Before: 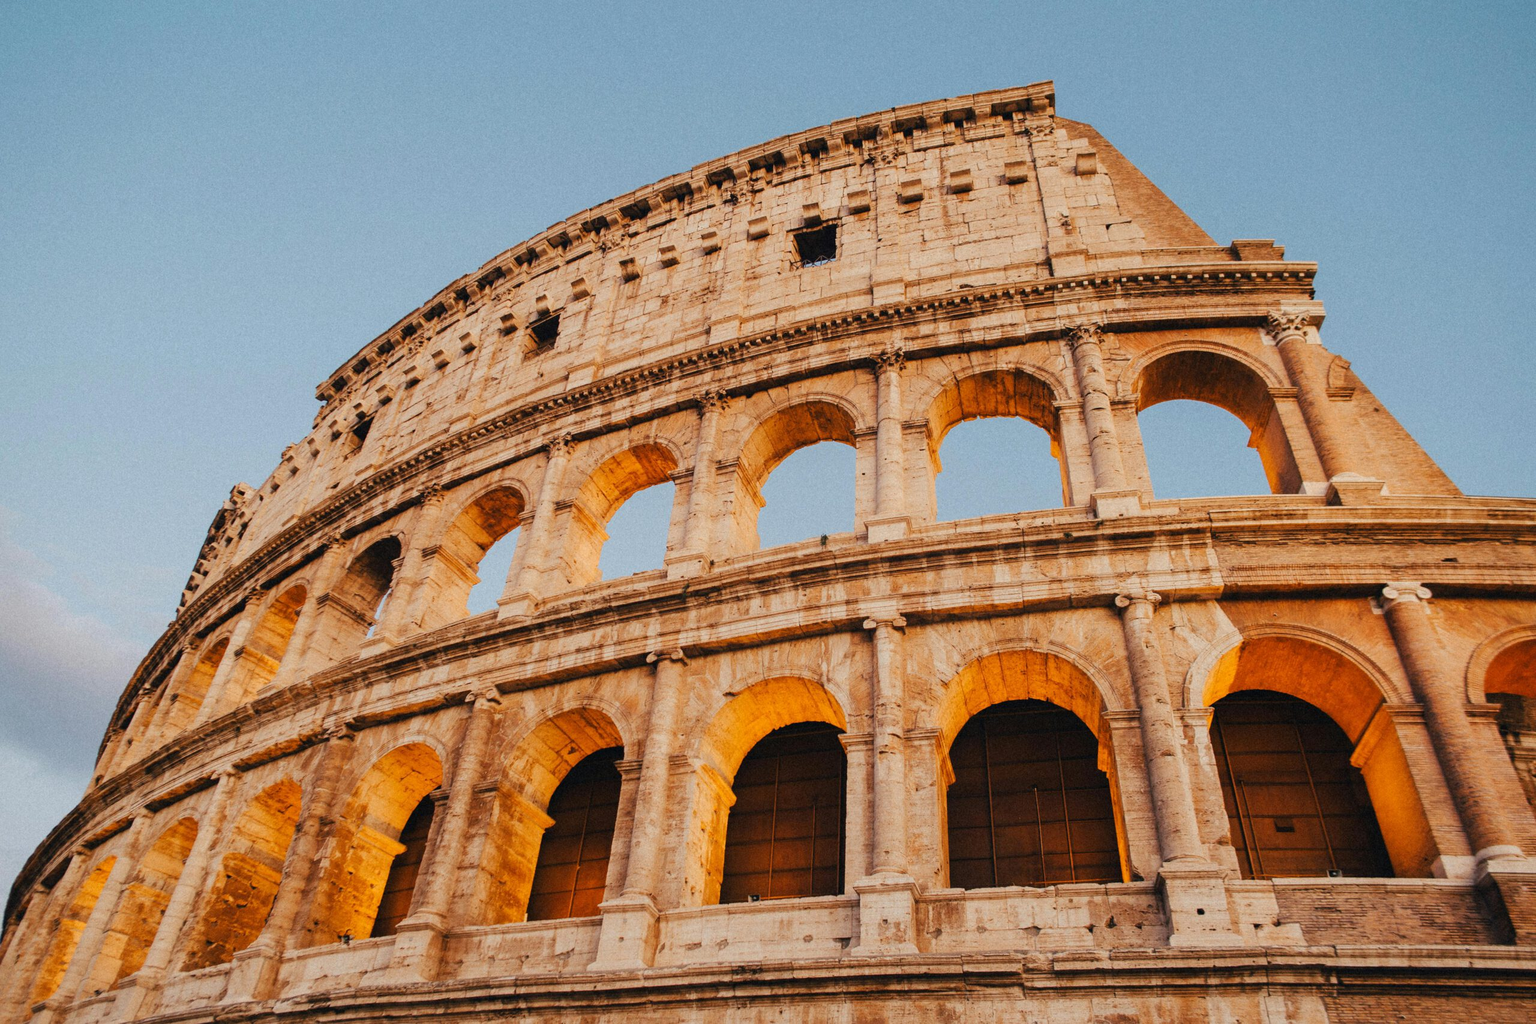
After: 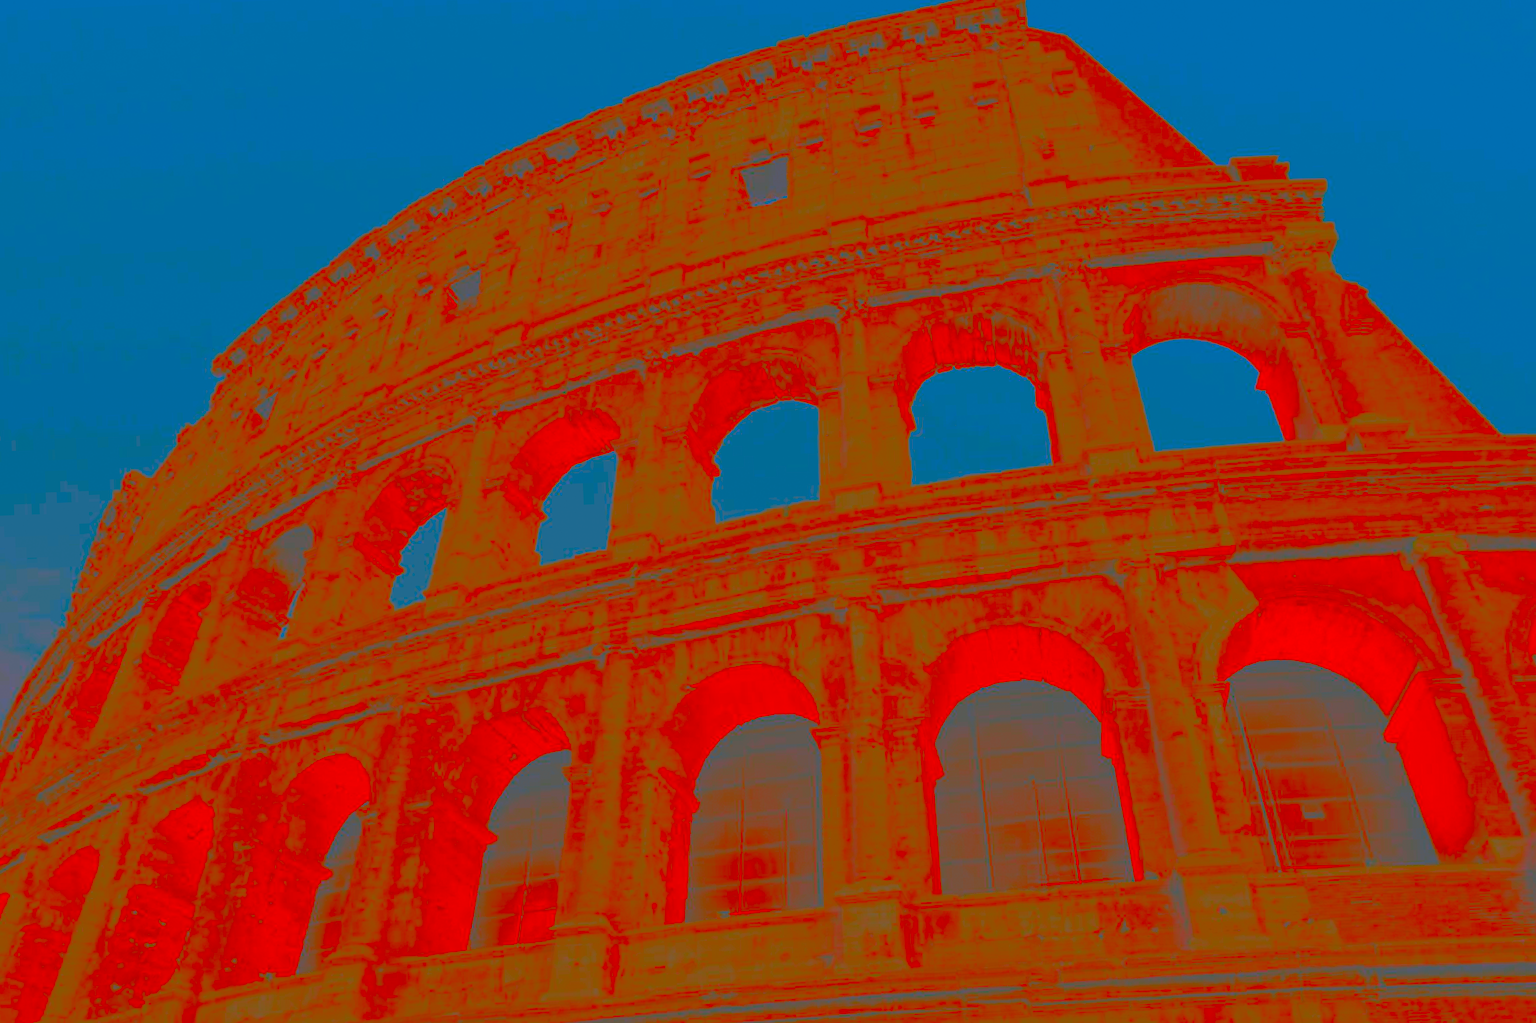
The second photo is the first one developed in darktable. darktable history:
exposure: black level correction 0, exposure 1.2 EV, compensate highlight preservation false
color balance rgb: shadows lift › chroma 2.034%, shadows lift › hue 217.38°, global offset › luminance -0.496%, perceptual saturation grading › global saturation 0.819%, perceptual brilliance grading › highlights 14.065%, perceptual brilliance grading › shadows -19.278%, global vibrance 9.948%
crop and rotate: angle 2.14°, left 5.682%, top 5.706%
tone equalizer: edges refinement/feathering 500, mask exposure compensation -1.57 EV, preserve details no
contrast brightness saturation: contrast -0.976, brightness -0.163, saturation 0.739
shadows and highlights: shadows -18.08, highlights -73.23
local contrast: detail 130%
